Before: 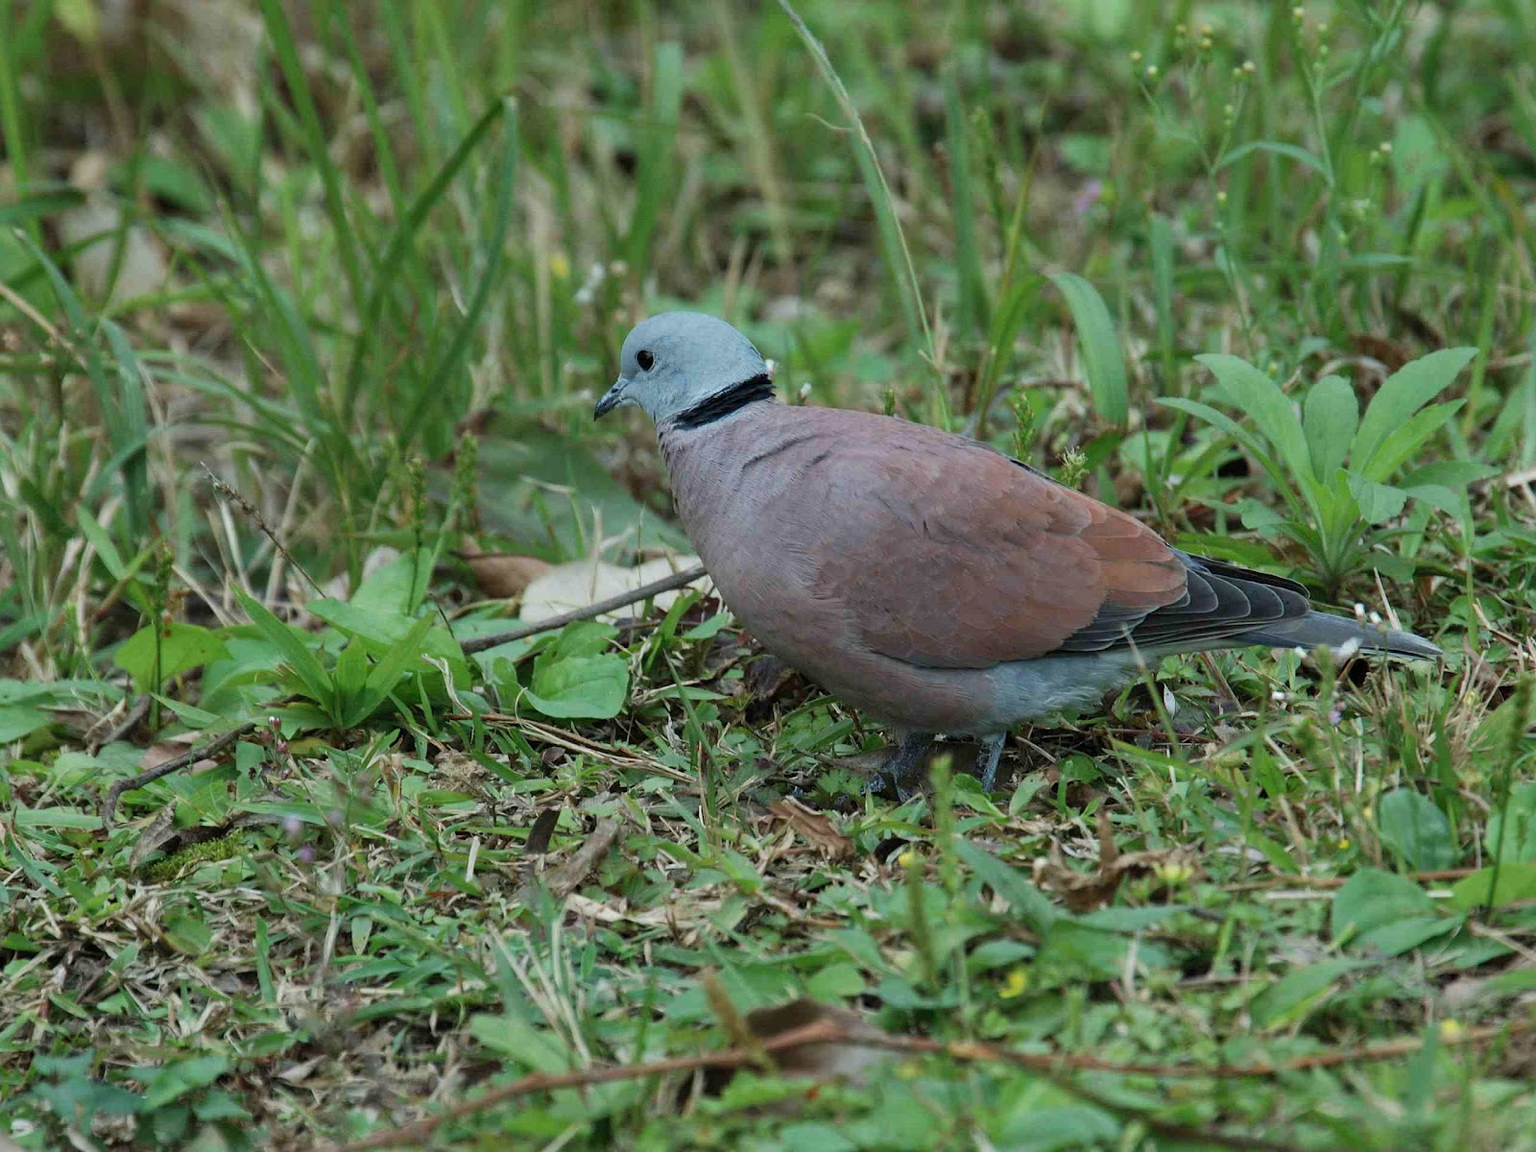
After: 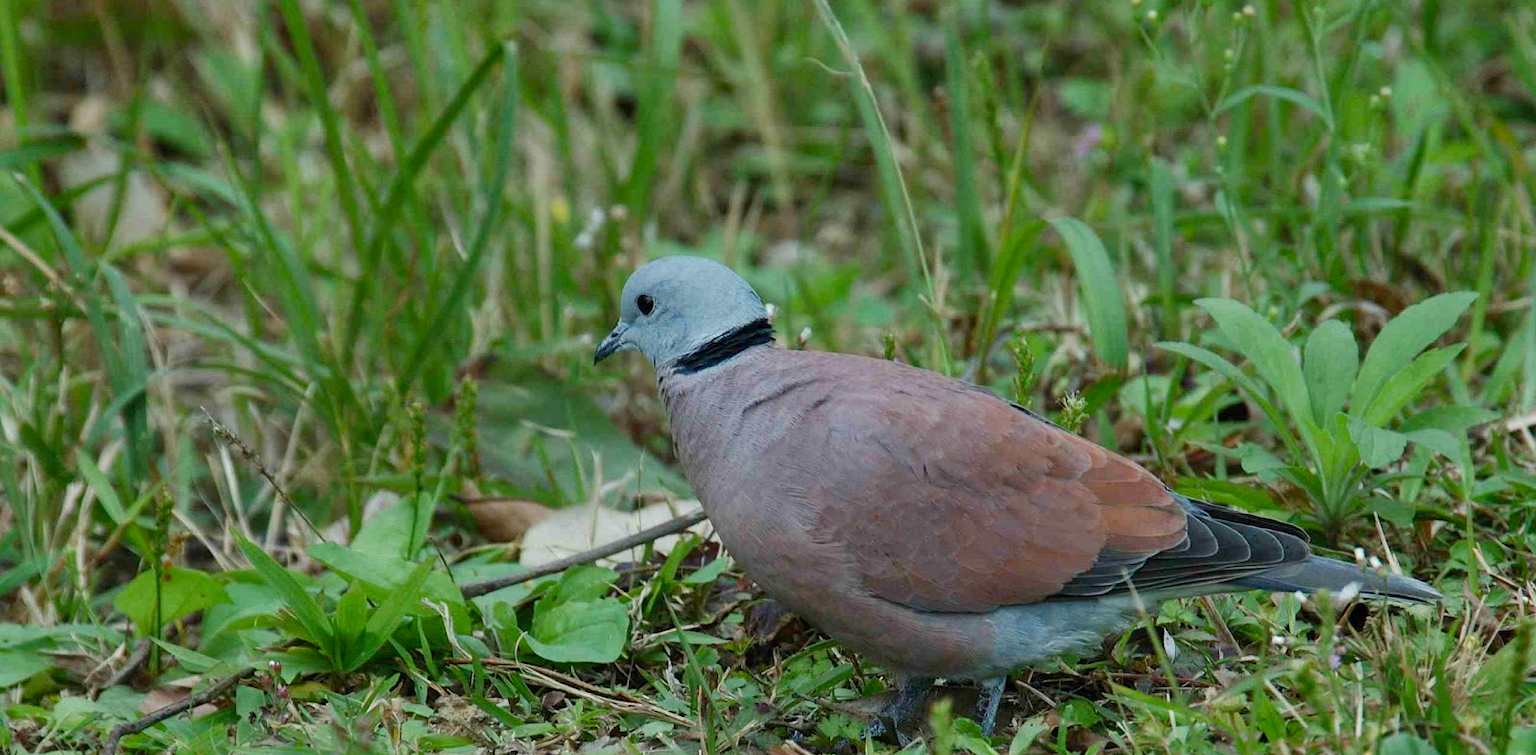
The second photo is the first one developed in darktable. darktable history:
crop and rotate: top 4.848%, bottom 29.503%
shadows and highlights: soften with gaussian
color balance rgb: perceptual saturation grading › global saturation 20%, perceptual saturation grading › highlights -25%, perceptual saturation grading › shadows 25%
